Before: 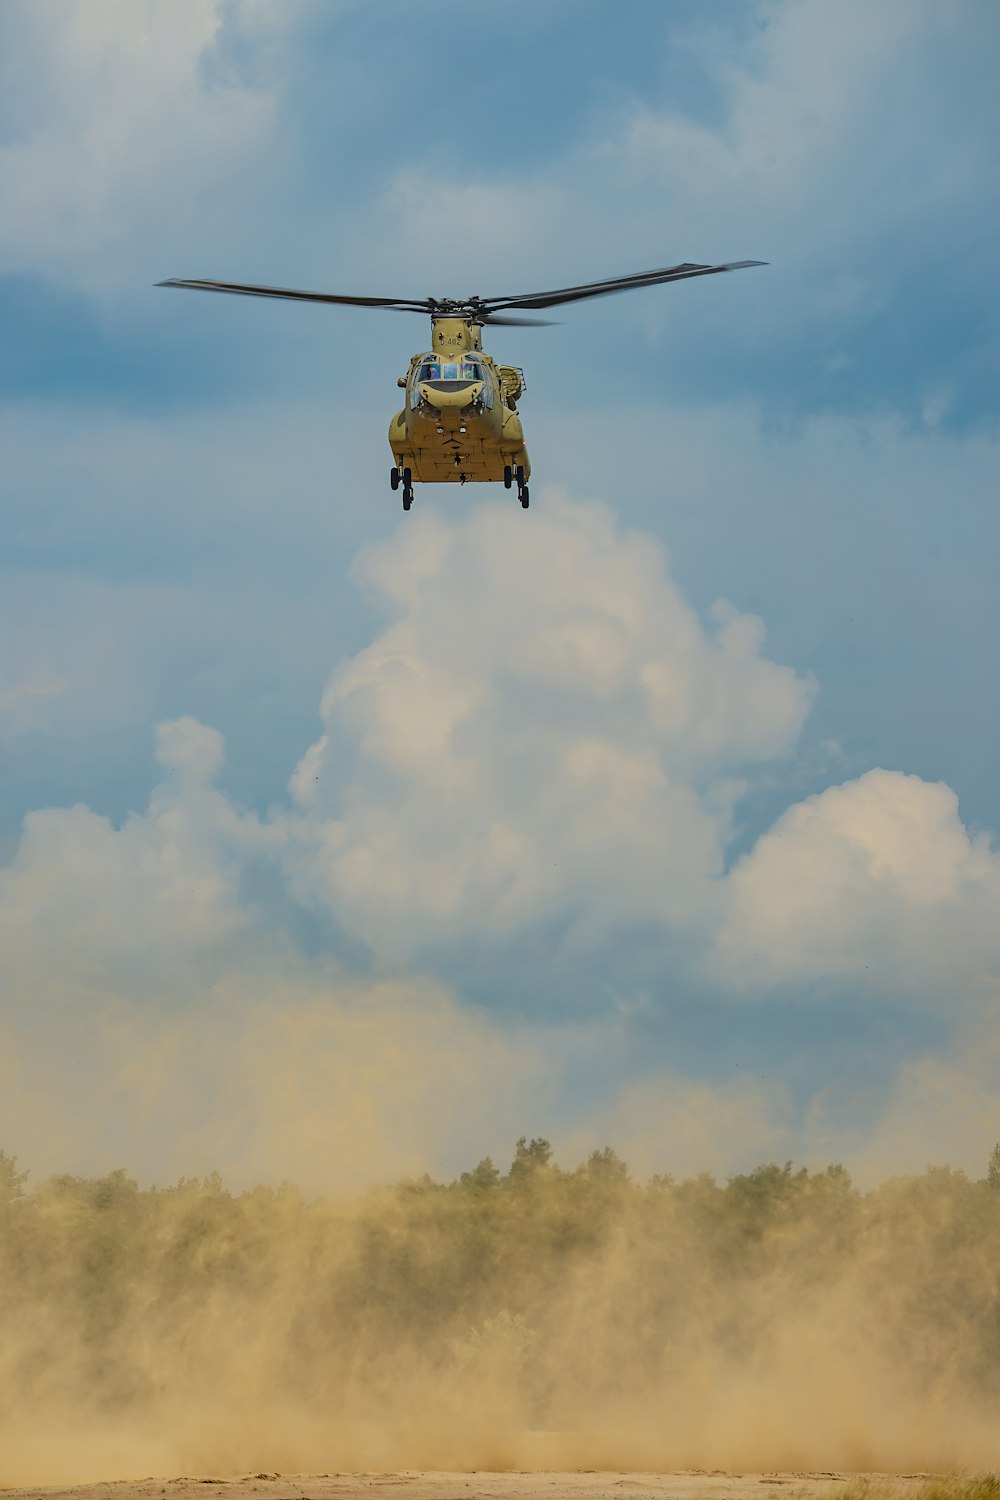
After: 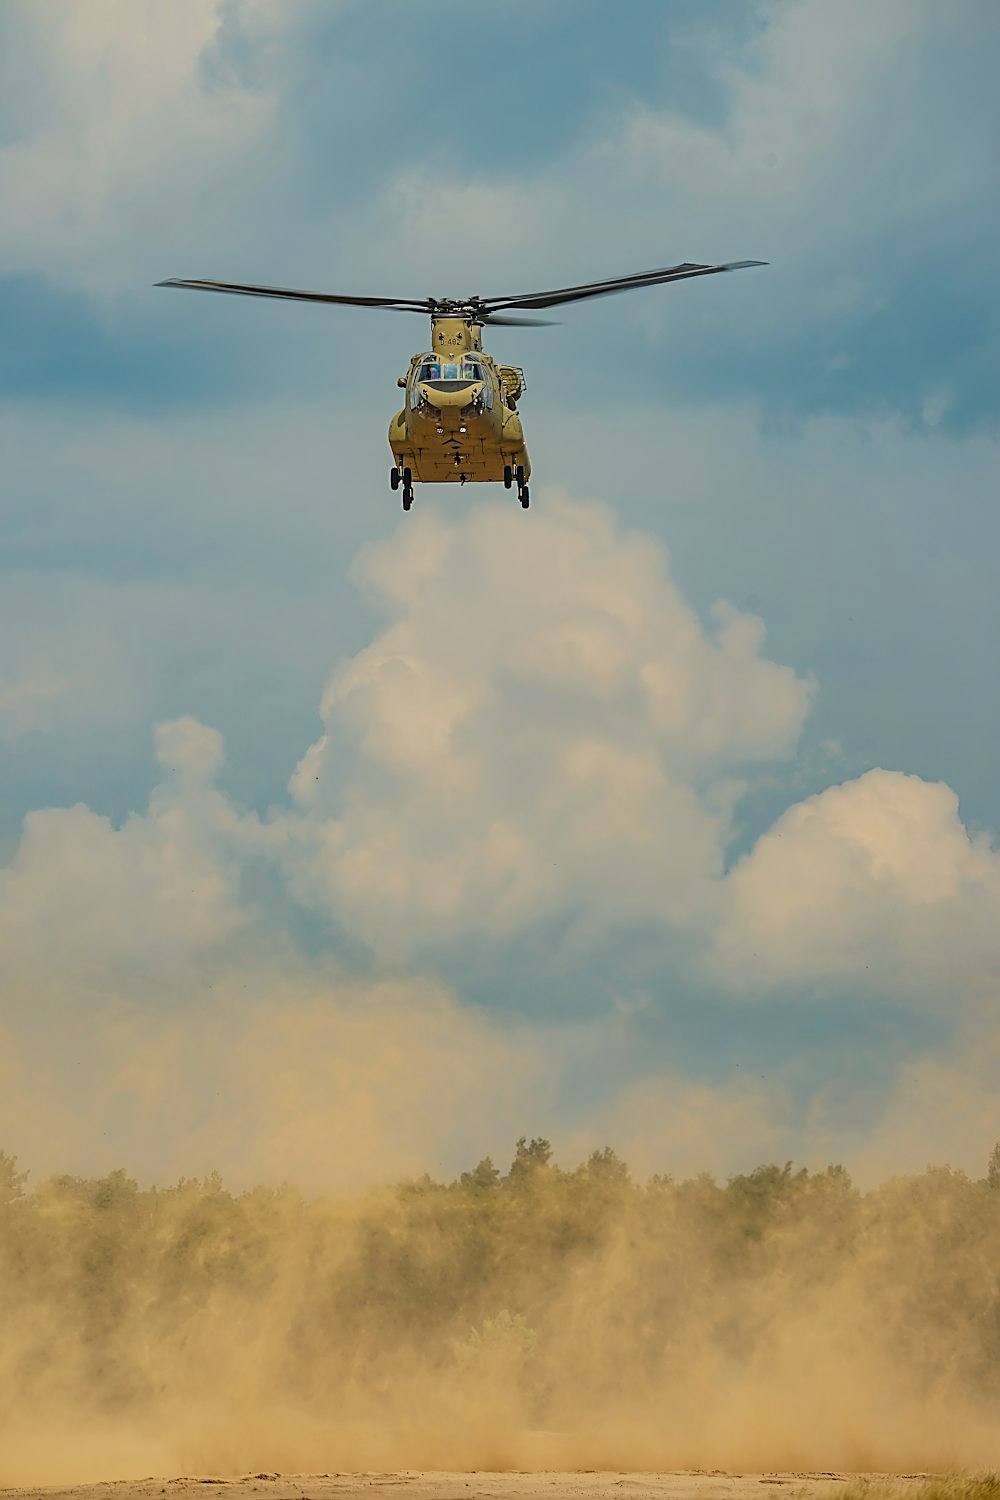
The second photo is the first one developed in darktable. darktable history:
white balance: red 1.045, blue 0.932
sharpen: on, module defaults
